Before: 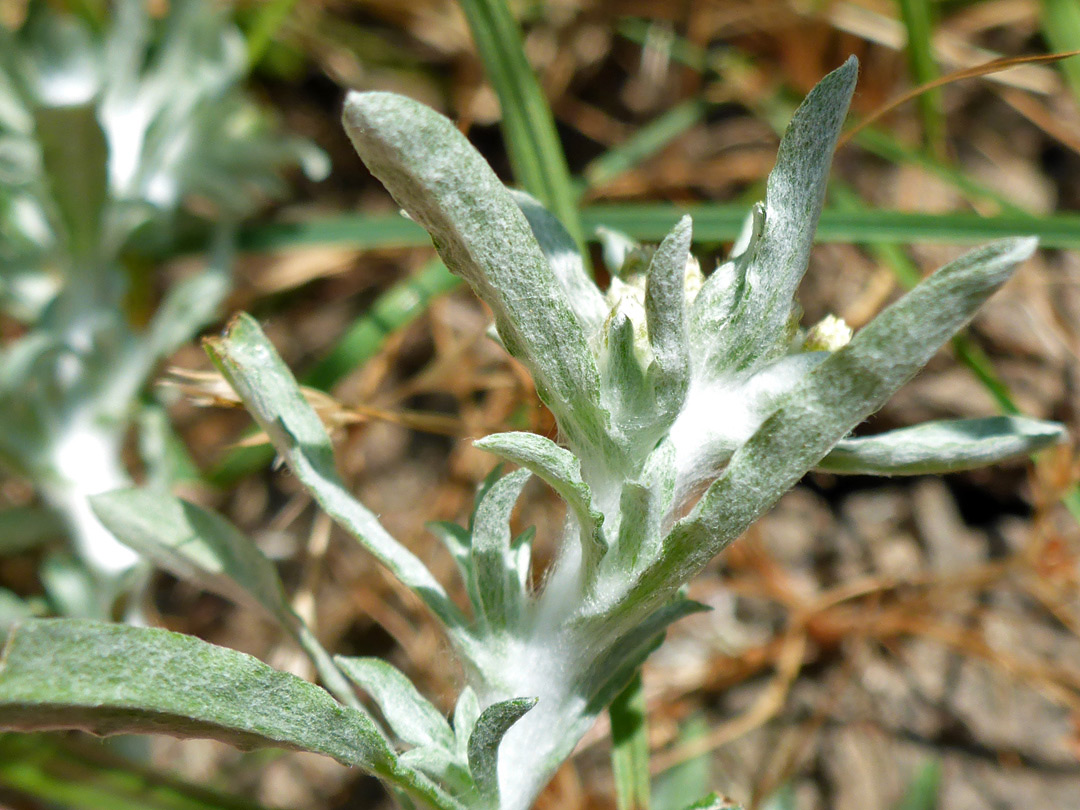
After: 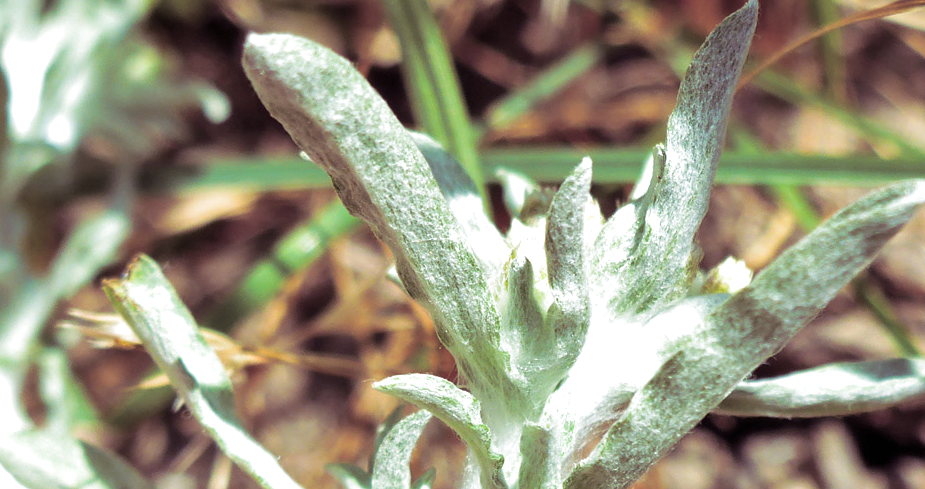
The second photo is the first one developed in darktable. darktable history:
crop and rotate: left 9.345%, top 7.22%, right 4.982%, bottom 32.331%
exposure: black level correction 0, exposure 0.5 EV, compensate highlight preservation false
white balance: red 0.978, blue 0.999
split-toning: shadows › hue 316.8°, shadows › saturation 0.47, highlights › hue 201.6°, highlights › saturation 0, balance -41.97, compress 28.01%
